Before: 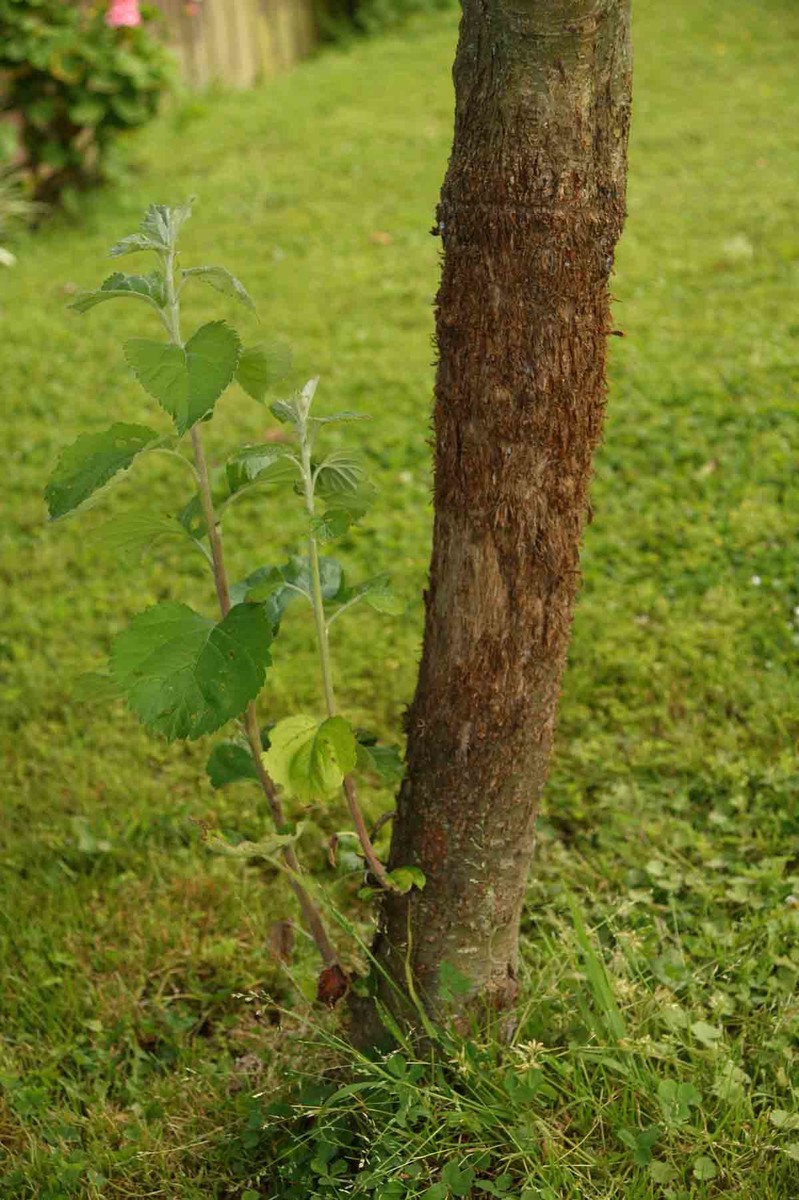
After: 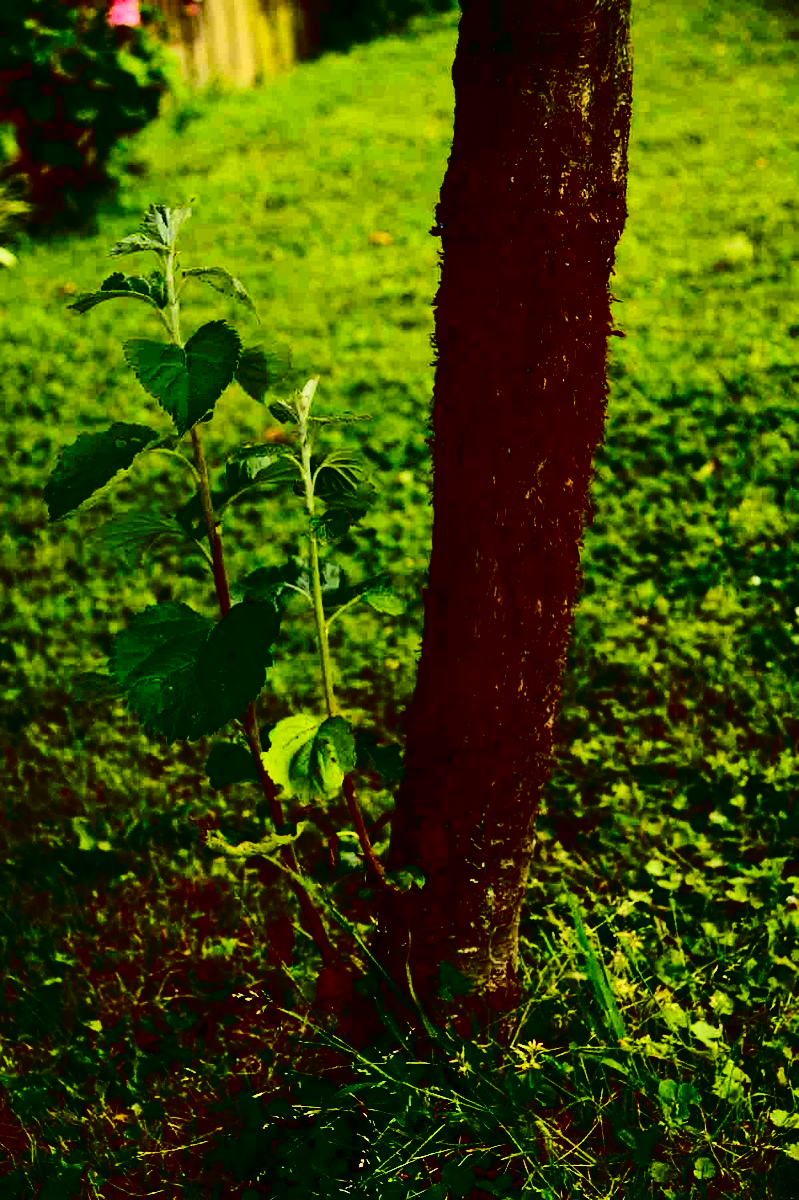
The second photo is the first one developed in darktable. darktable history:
contrast brightness saturation: contrast 0.759, brightness -0.995, saturation 0.992
shadows and highlights: shadows 30.74, highlights -62.6, soften with gaussian
